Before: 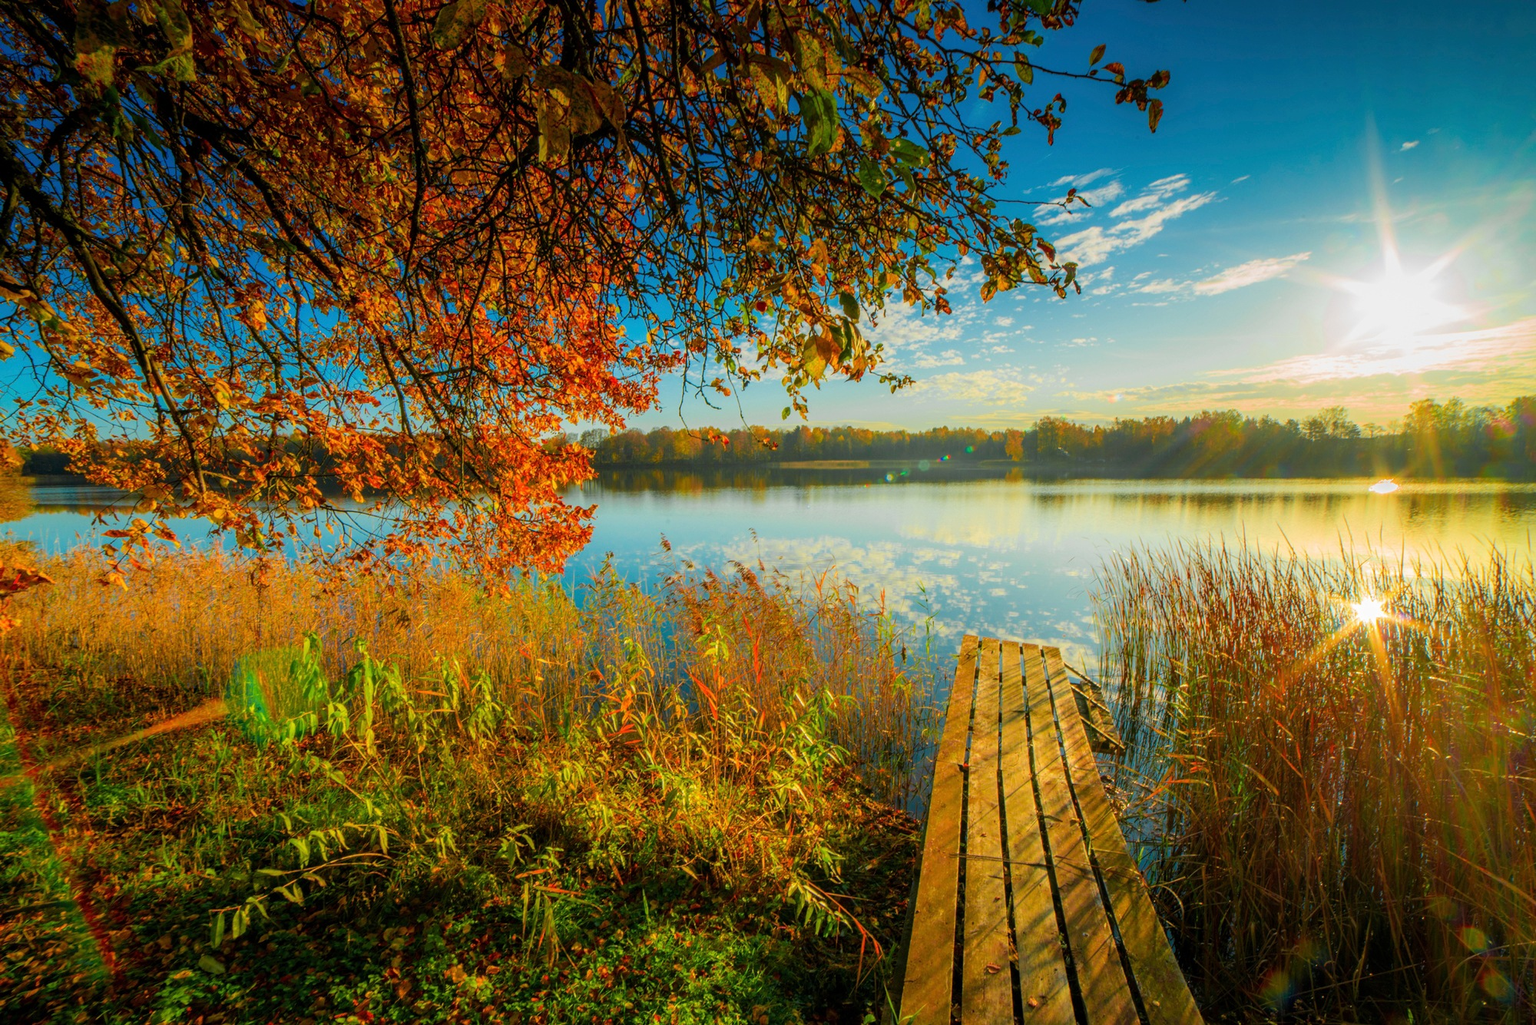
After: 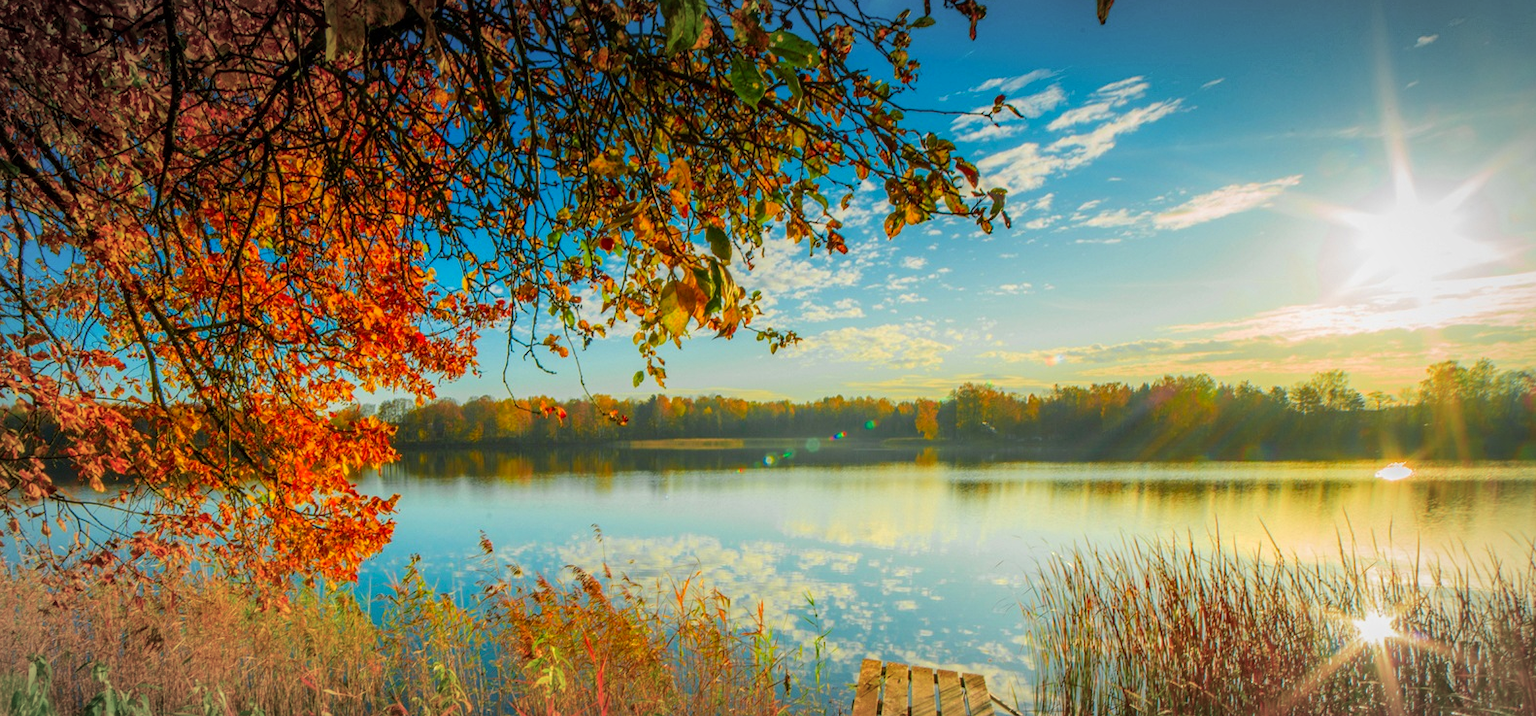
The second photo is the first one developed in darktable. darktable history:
crop: left 18.35%, top 11.097%, right 2.524%, bottom 33.557%
vignetting: brightness -0.27, automatic ratio true, unbound false
local contrast: mode bilateral grid, contrast 11, coarseness 25, detail 115%, midtone range 0.2
contrast brightness saturation: saturation 0.099
